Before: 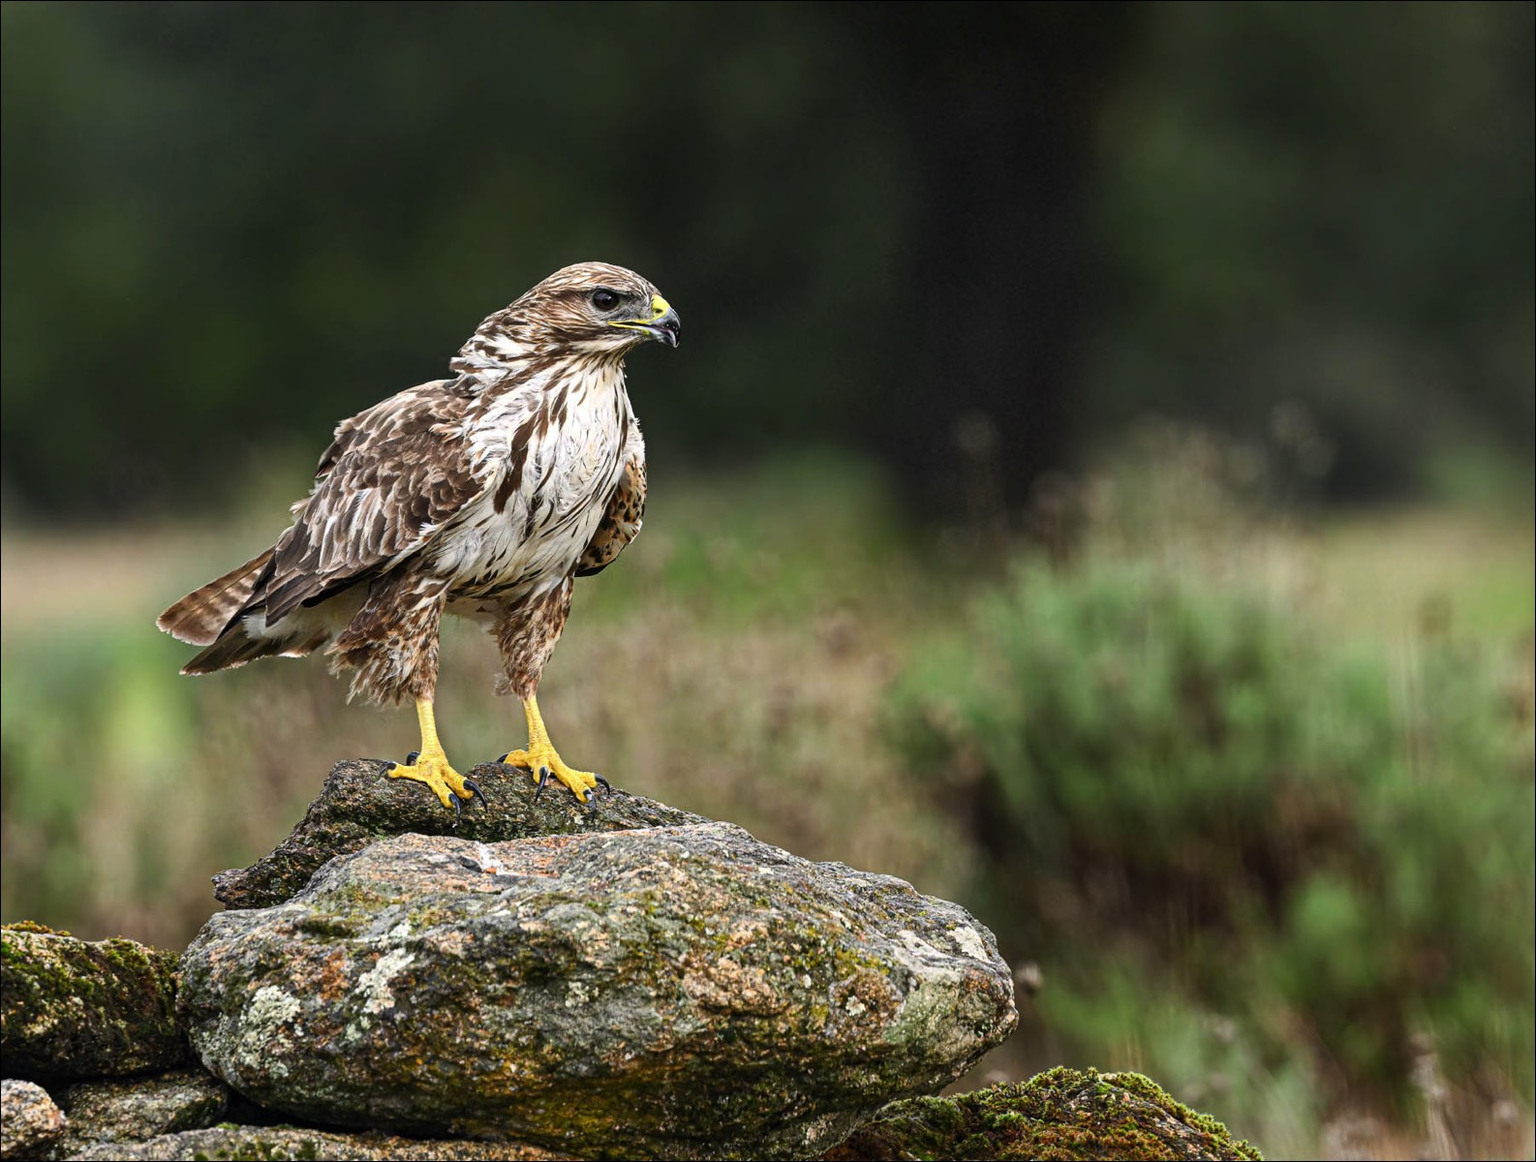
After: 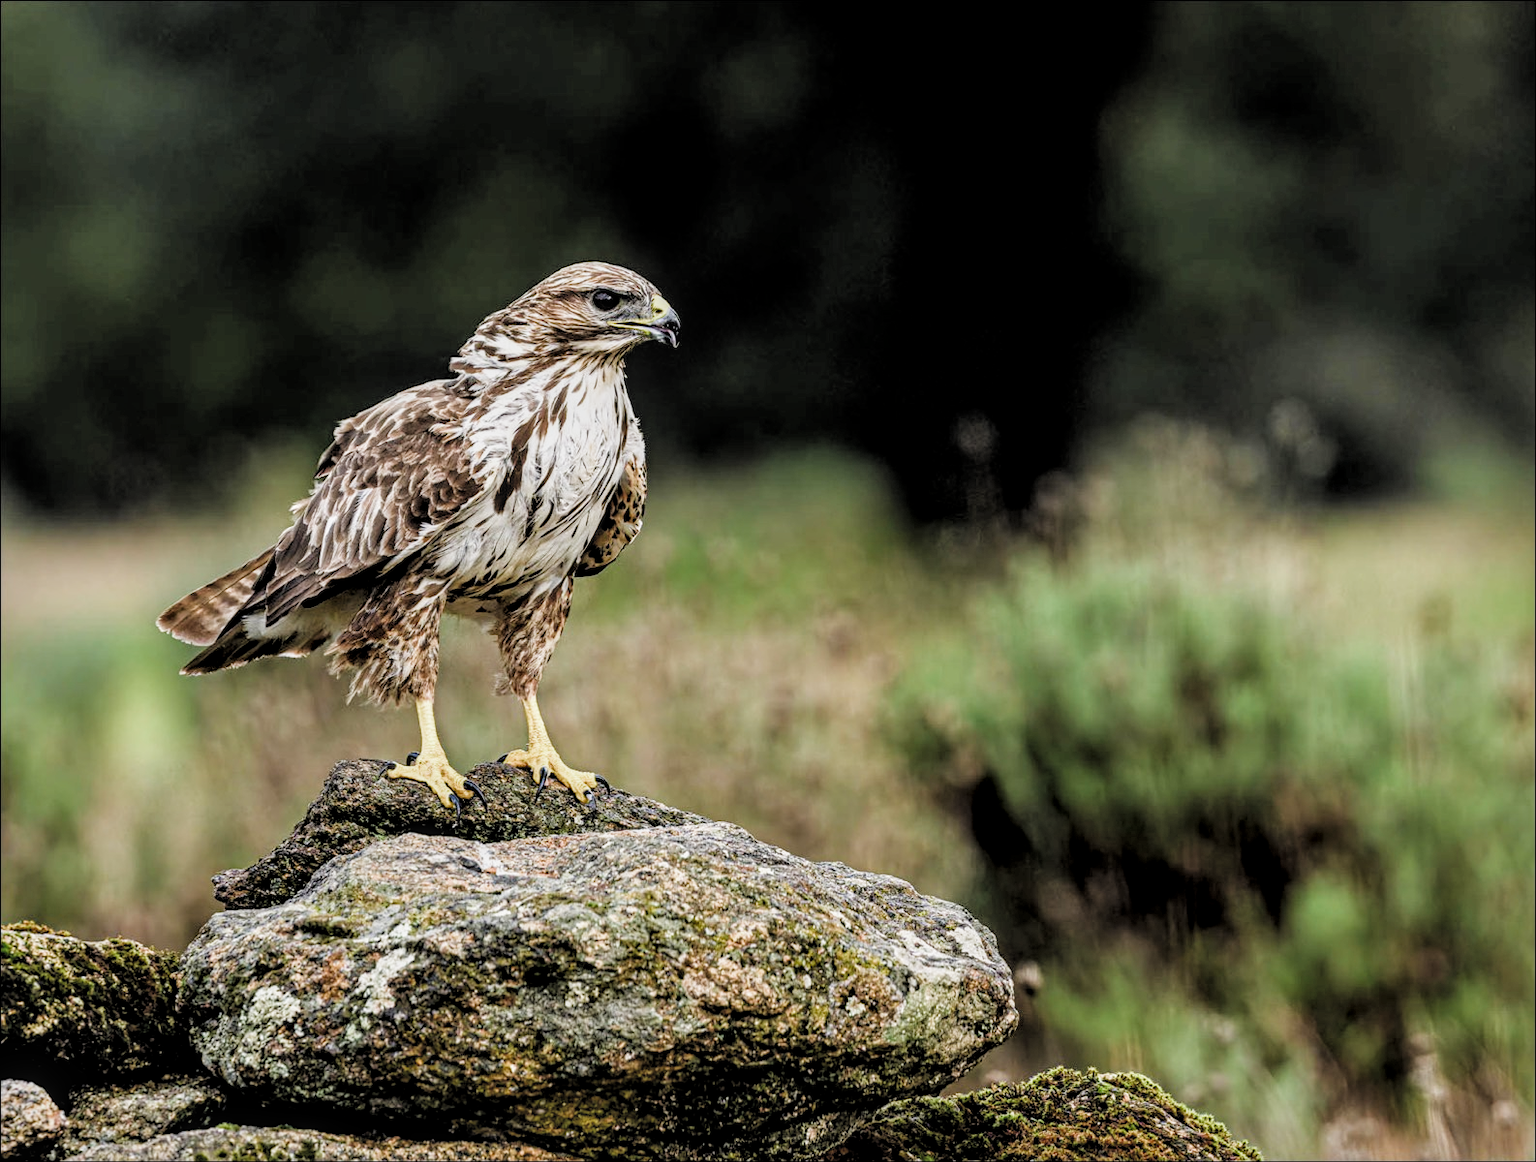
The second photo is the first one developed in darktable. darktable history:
local contrast: detail 130%
filmic rgb: black relative exposure -3.91 EV, white relative exposure 3.17 EV, hardness 2.87, color science v4 (2020)
velvia: on, module defaults
